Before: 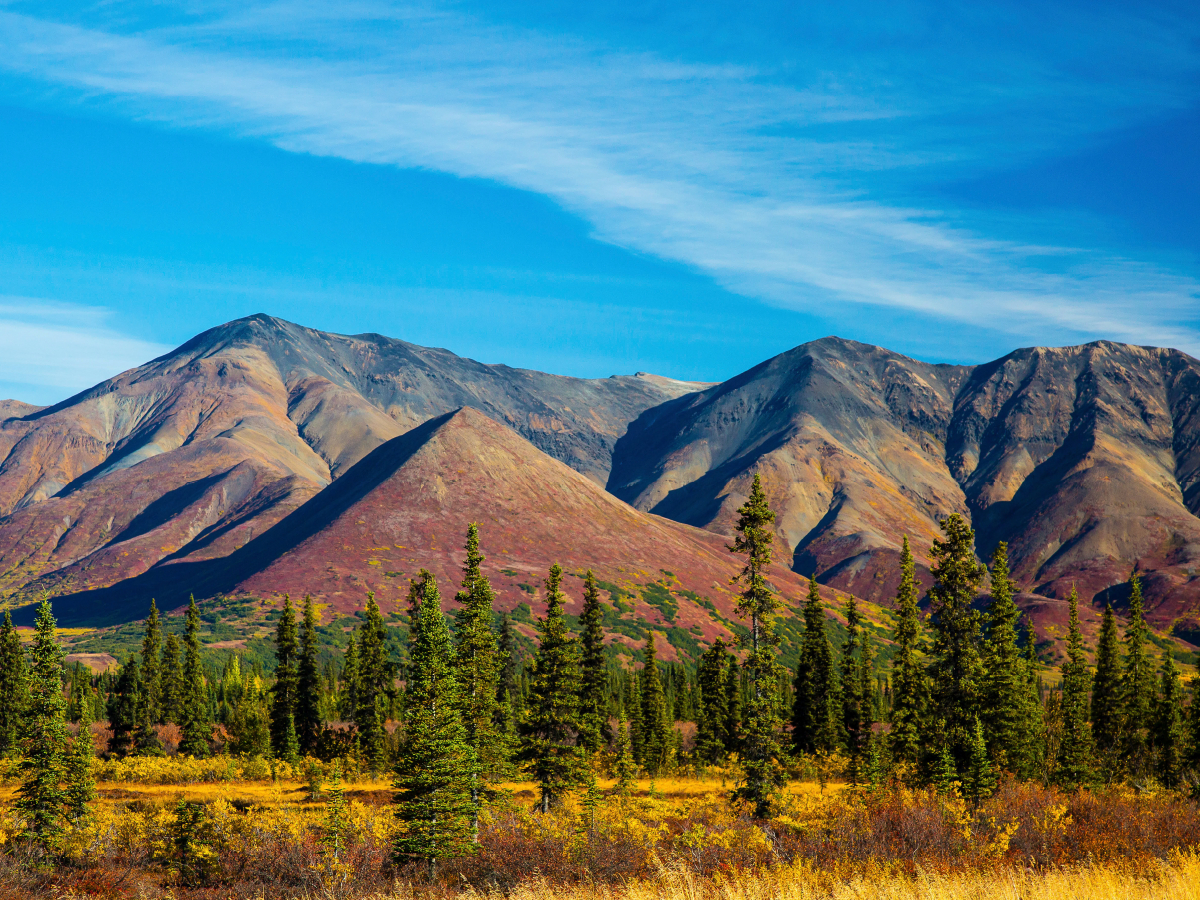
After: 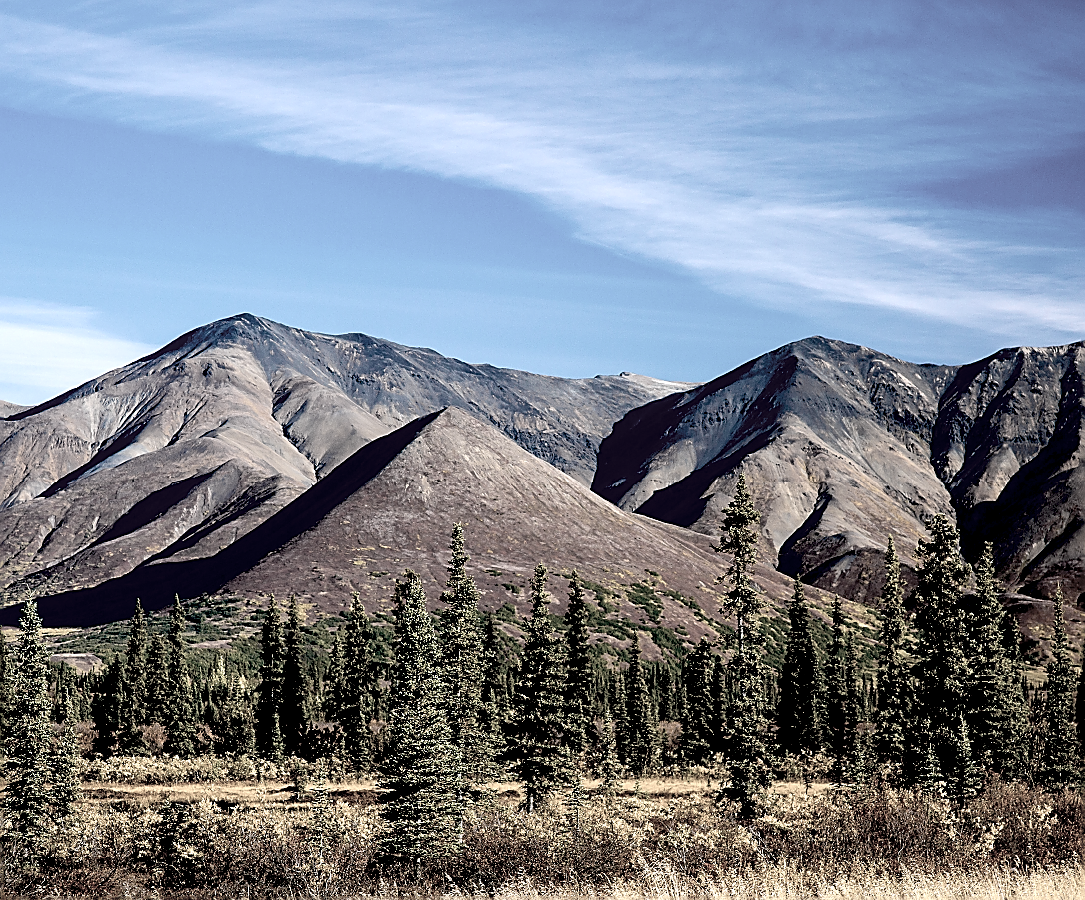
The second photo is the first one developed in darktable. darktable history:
color correction: highlights a* 5.58, highlights b* 5.22, saturation 0.656
sharpen: radius 1.401, amount 1.235, threshold 0.658
crop and rotate: left 1.33%, right 8.248%
exposure: black level correction 0.039, exposure 0.5 EV, compensate highlight preservation false
color zones: curves: ch1 [(0.238, 0.163) (0.476, 0.2) (0.733, 0.322) (0.848, 0.134)]
color calibration: illuminant as shot in camera, x 0.363, y 0.385, temperature 4534.49 K
